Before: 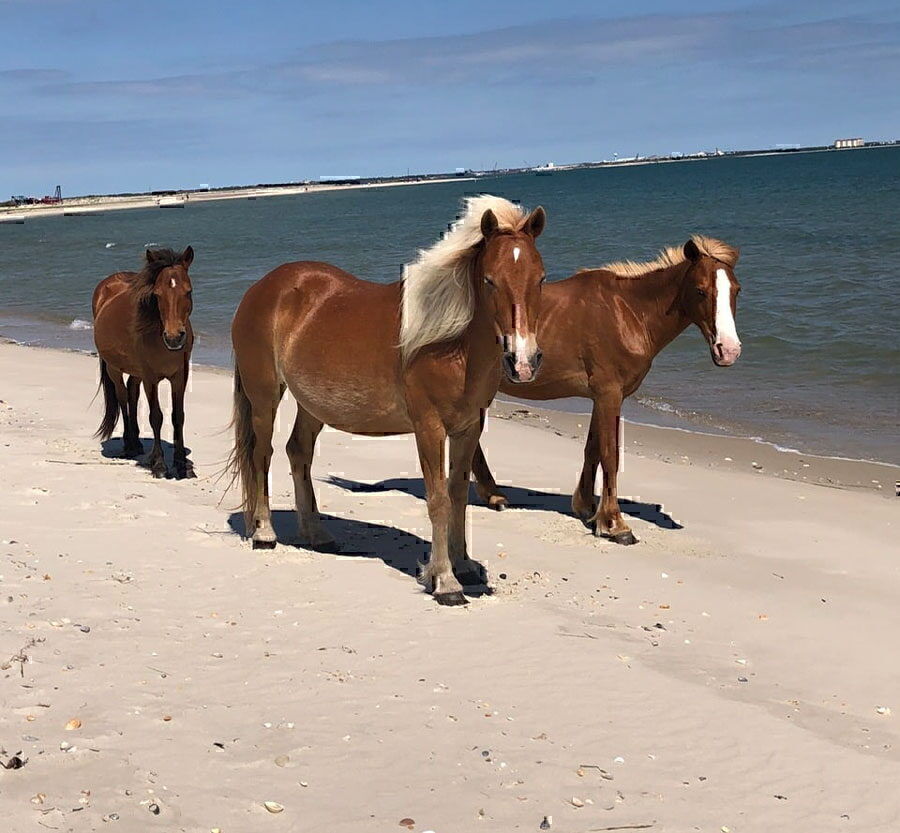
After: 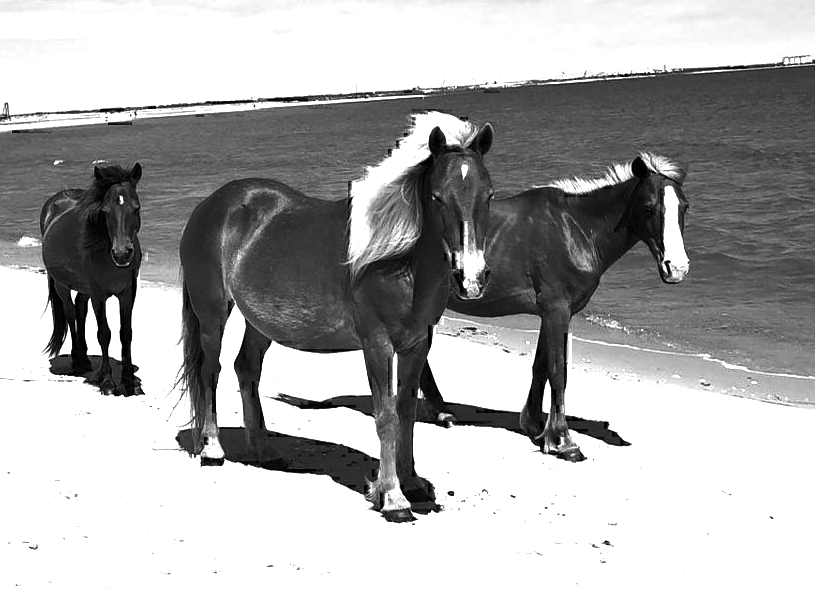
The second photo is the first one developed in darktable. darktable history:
crop: left 5.852%, top 10.052%, right 3.521%, bottom 19.059%
contrast brightness saturation: brightness -0.249, saturation 0.201
levels: levels [0, 0.281, 0.562]
color calibration: output gray [0.22, 0.42, 0.37, 0], illuminant as shot in camera, x 0.358, y 0.373, temperature 4628.91 K
